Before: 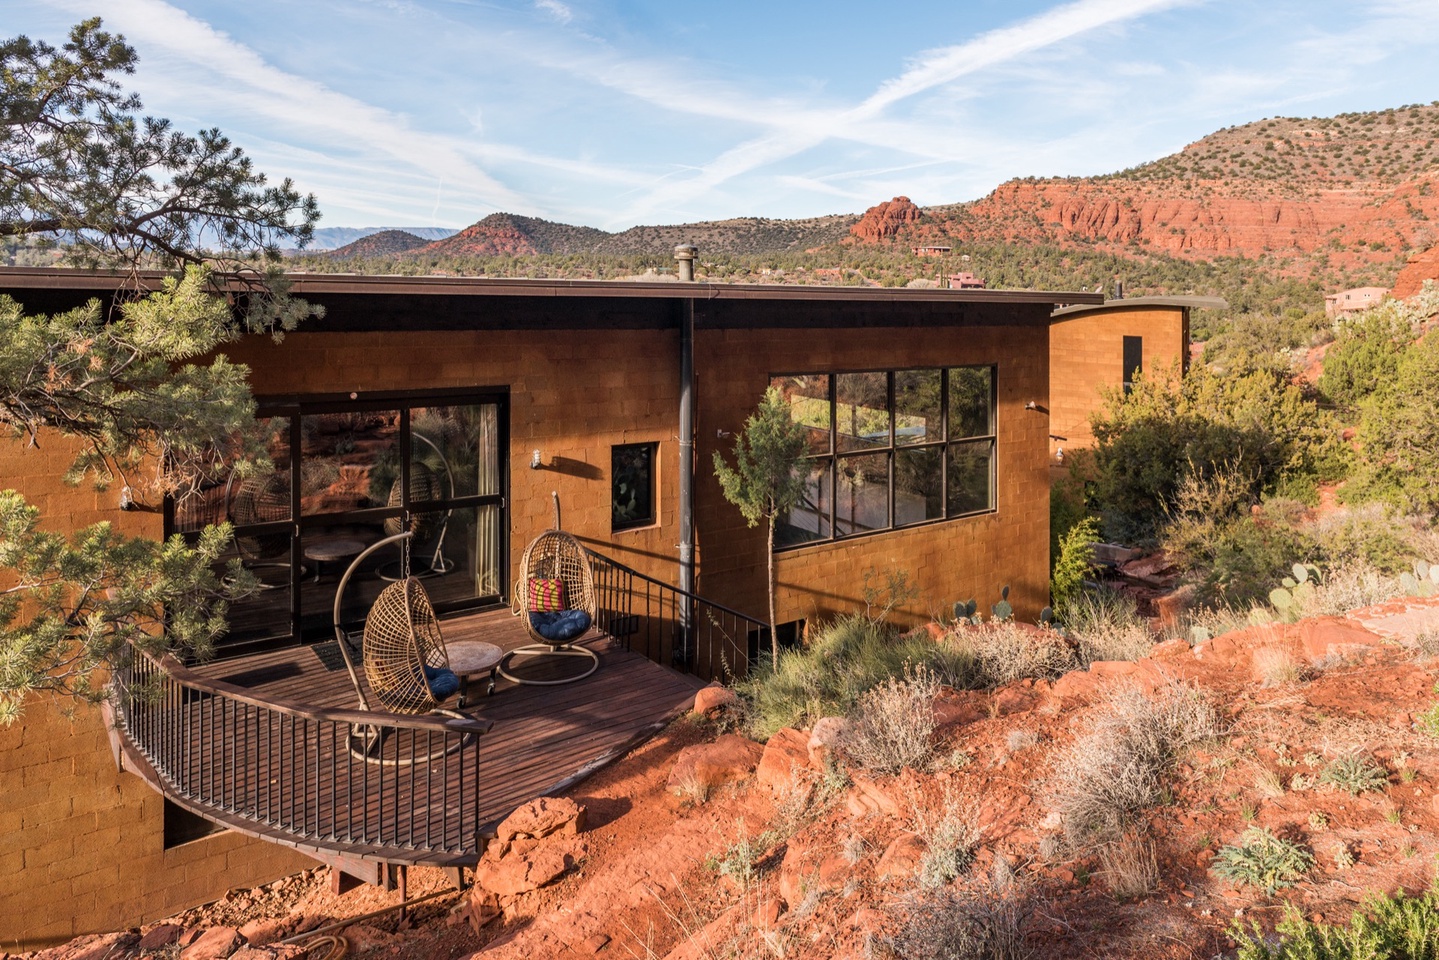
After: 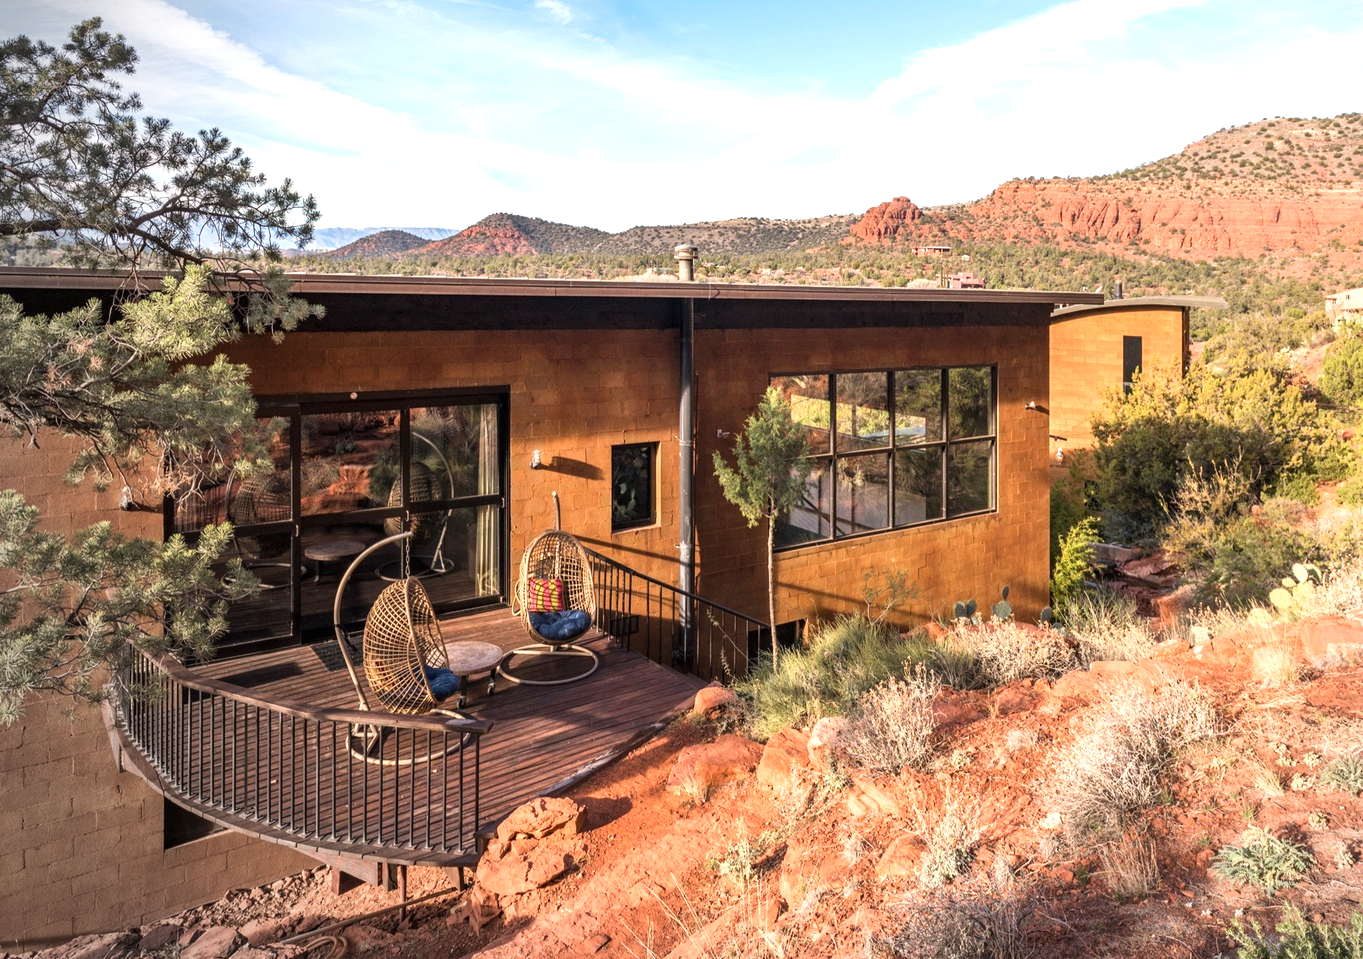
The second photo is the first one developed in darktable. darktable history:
exposure: black level correction 0, exposure 0.694 EV, compensate exposure bias true, compensate highlight preservation false
vignetting: center (0.219, -0.241)
crop and rotate: left 0%, right 5.264%
